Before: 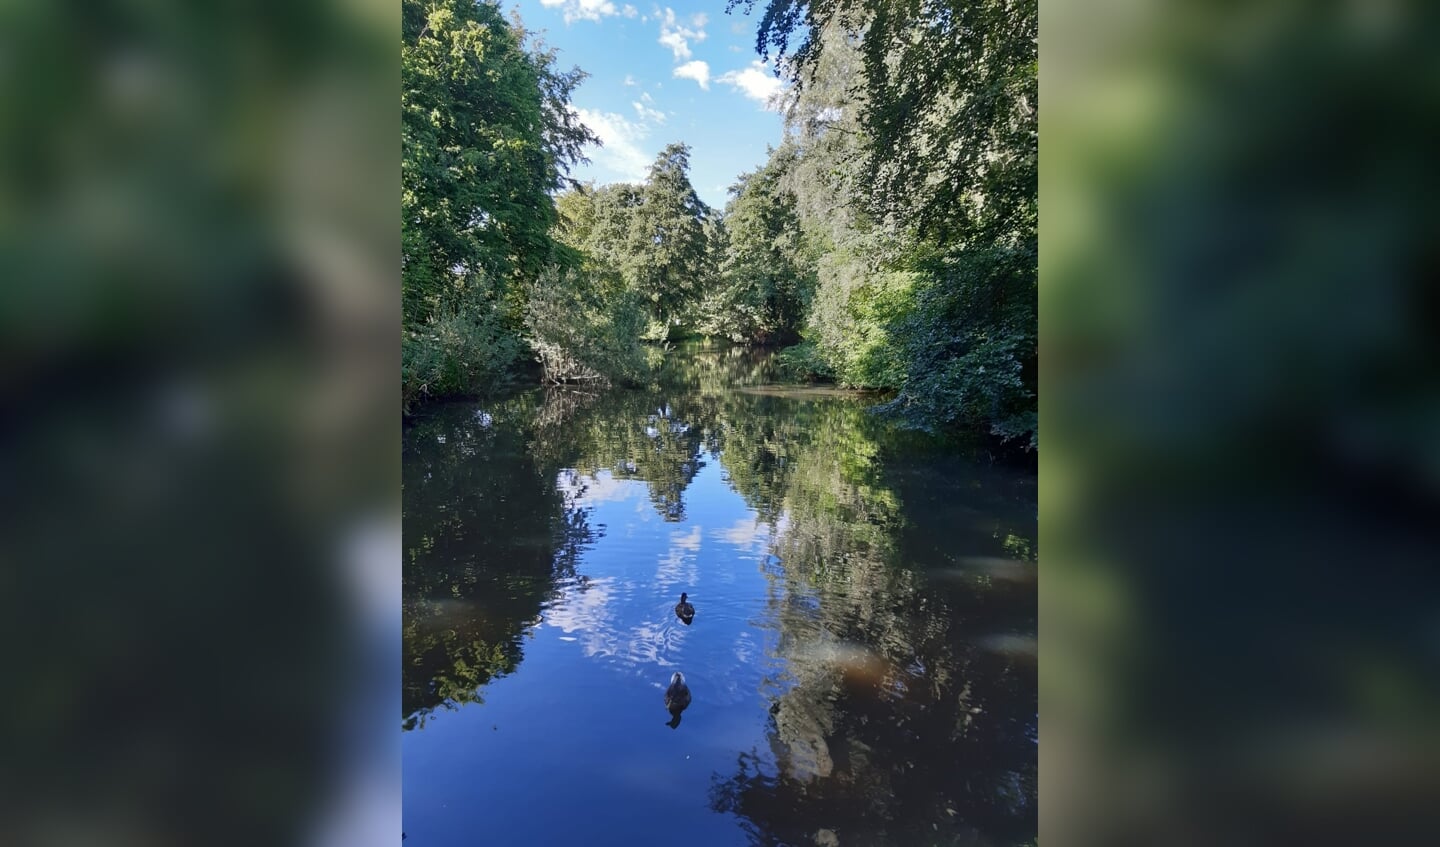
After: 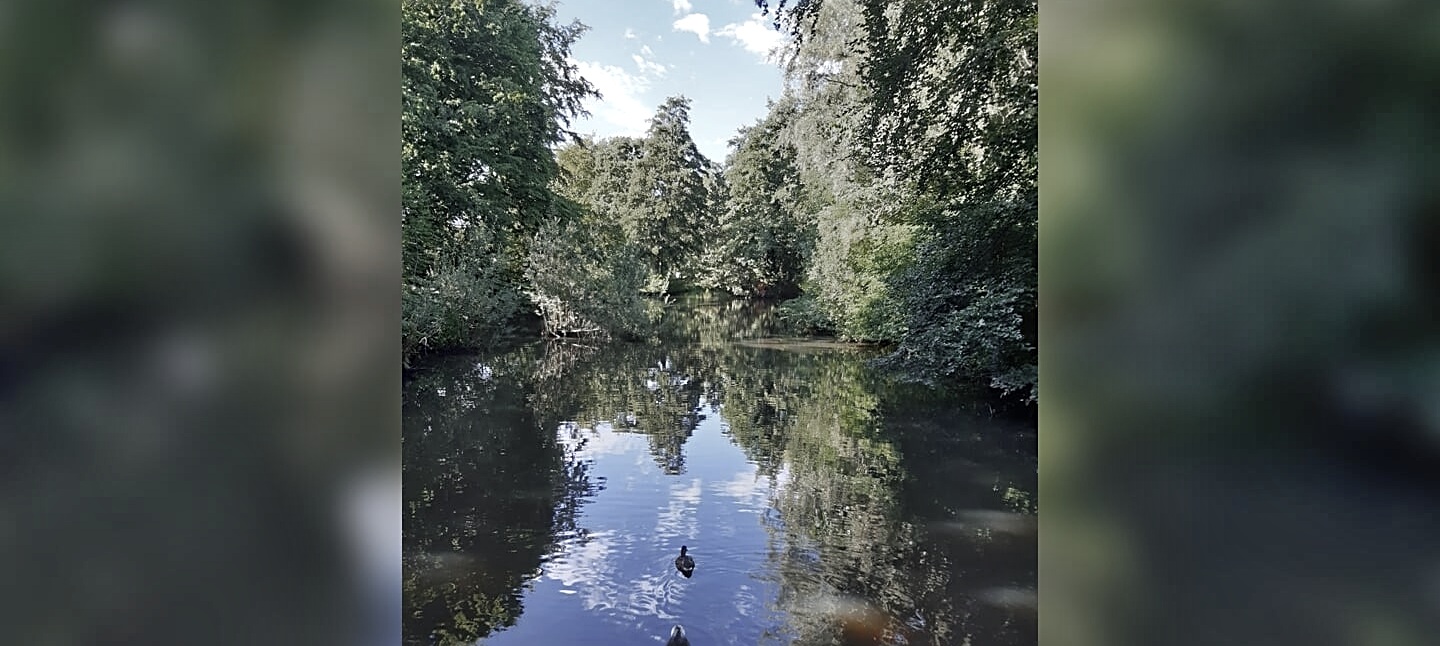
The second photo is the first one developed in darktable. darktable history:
crop: top 5.65%, bottom 17.971%
sharpen: on, module defaults
color zones: curves: ch0 [(0, 0.48) (0.209, 0.398) (0.305, 0.332) (0.429, 0.493) (0.571, 0.5) (0.714, 0.5) (0.857, 0.5) (1, 0.48)]; ch1 [(0, 0.736) (0.143, 0.625) (0.225, 0.371) (0.429, 0.256) (0.571, 0.241) (0.714, 0.213) (0.857, 0.48) (1, 0.736)]; ch2 [(0, 0.448) (0.143, 0.498) (0.286, 0.5) (0.429, 0.5) (0.571, 0.5) (0.714, 0.5) (0.857, 0.5) (1, 0.448)]
shadows and highlights: radius 44.83, white point adjustment 6.59, compress 79.31%, soften with gaussian
